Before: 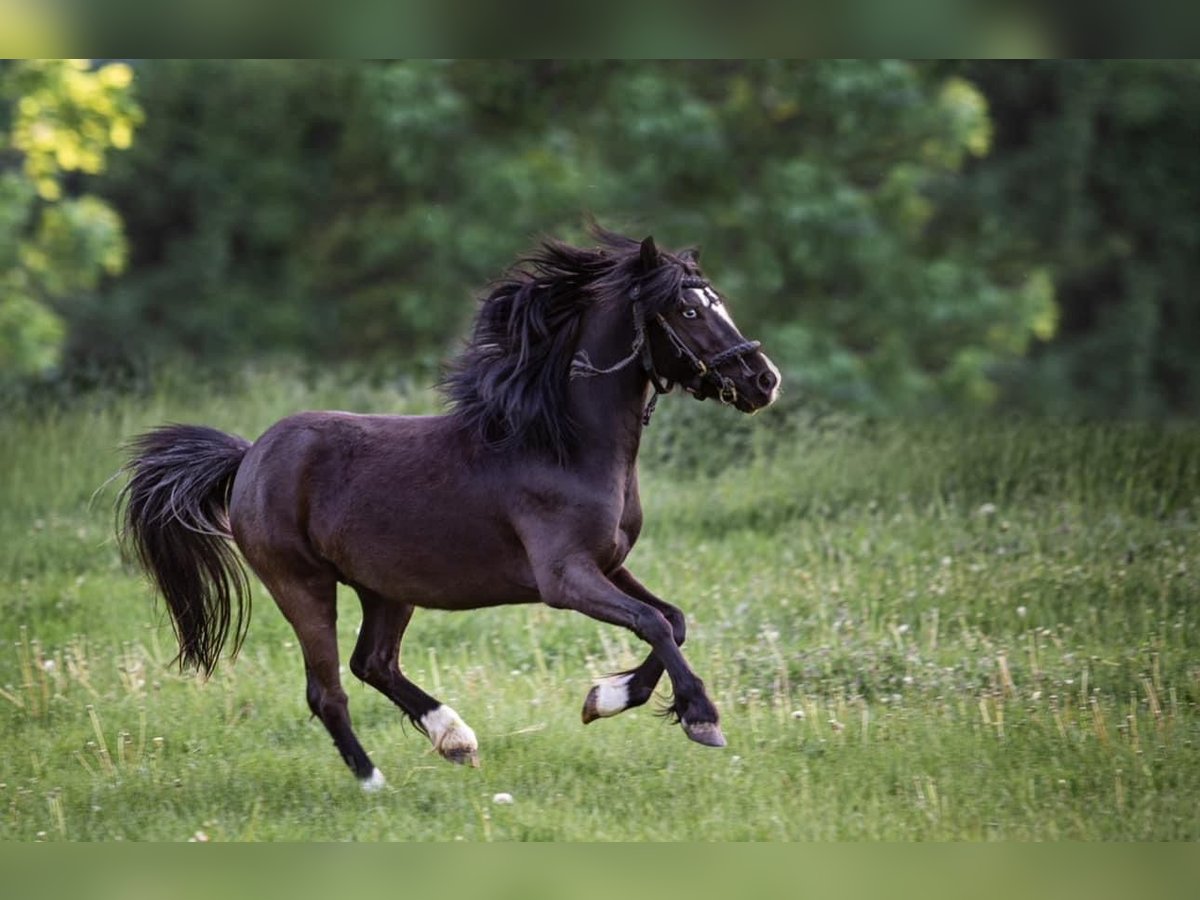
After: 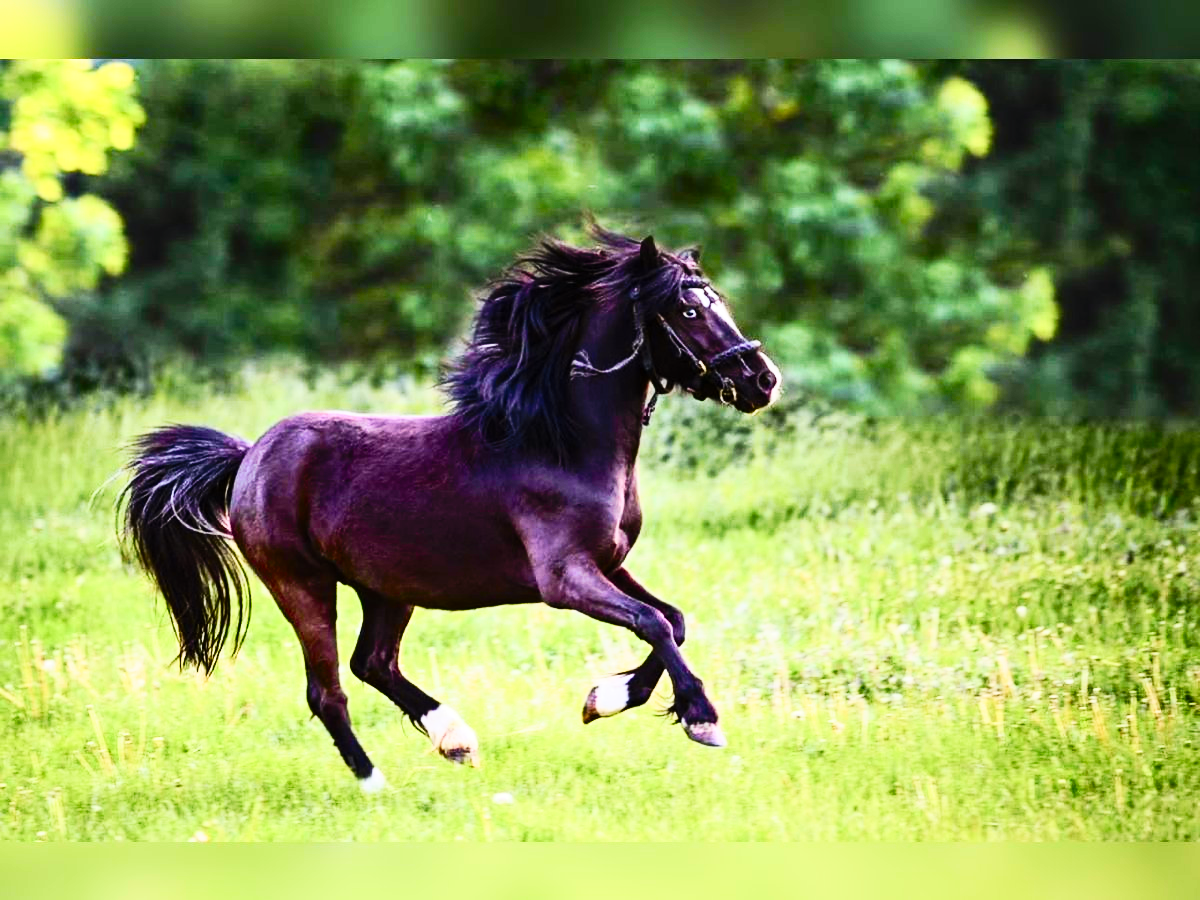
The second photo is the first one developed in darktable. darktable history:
tone curve: curves: ch0 [(0, 0) (0.187, 0.12) (0.384, 0.363) (0.577, 0.681) (0.735, 0.881) (0.864, 0.959) (1, 0.987)]; ch1 [(0, 0) (0.402, 0.36) (0.476, 0.466) (0.501, 0.501) (0.518, 0.514) (0.564, 0.614) (0.614, 0.664) (0.741, 0.829) (1, 1)]; ch2 [(0, 0) (0.429, 0.387) (0.483, 0.481) (0.503, 0.501) (0.522, 0.533) (0.564, 0.605) (0.615, 0.697) (0.702, 0.774) (1, 0.895)], color space Lab, independent channels
exposure: black level correction 0, exposure 0.5 EV, compensate exposure bias true, compensate highlight preservation false
base curve: curves: ch0 [(0, 0) (0.032, 0.025) (0.121, 0.166) (0.206, 0.329) (0.605, 0.79) (1, 1)], preserve colors none
